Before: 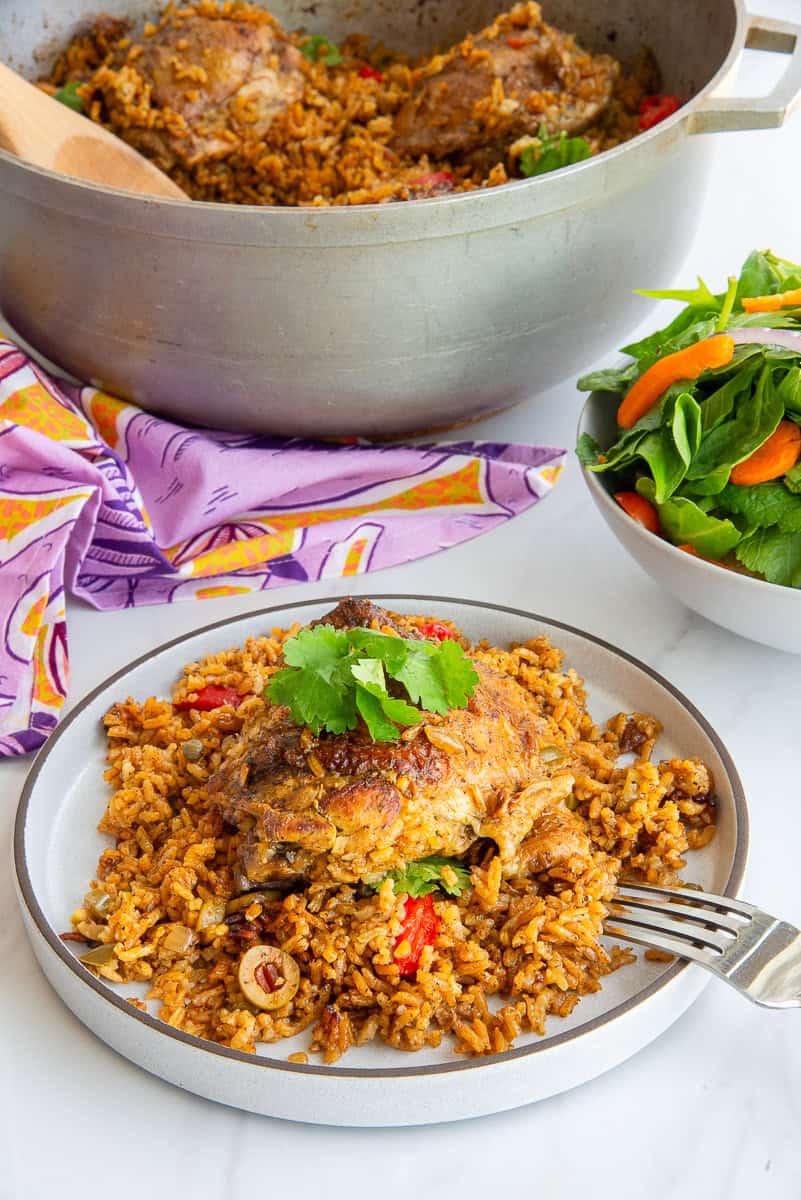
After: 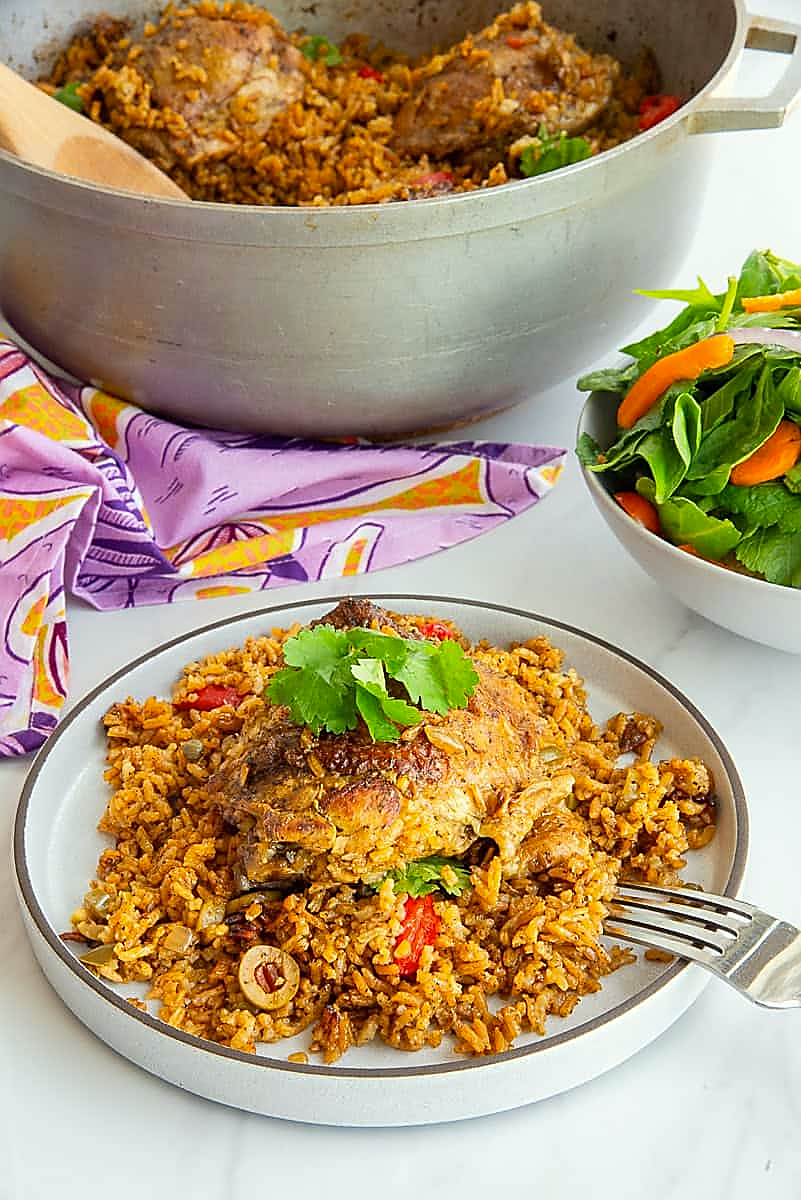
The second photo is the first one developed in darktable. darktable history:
sharpen: radius 1.4, amount 1.25, threshold 0.7
white balance: red 1.009, blue 1.027
color correction: highlights a* -4.28, highlights b* 6.53
